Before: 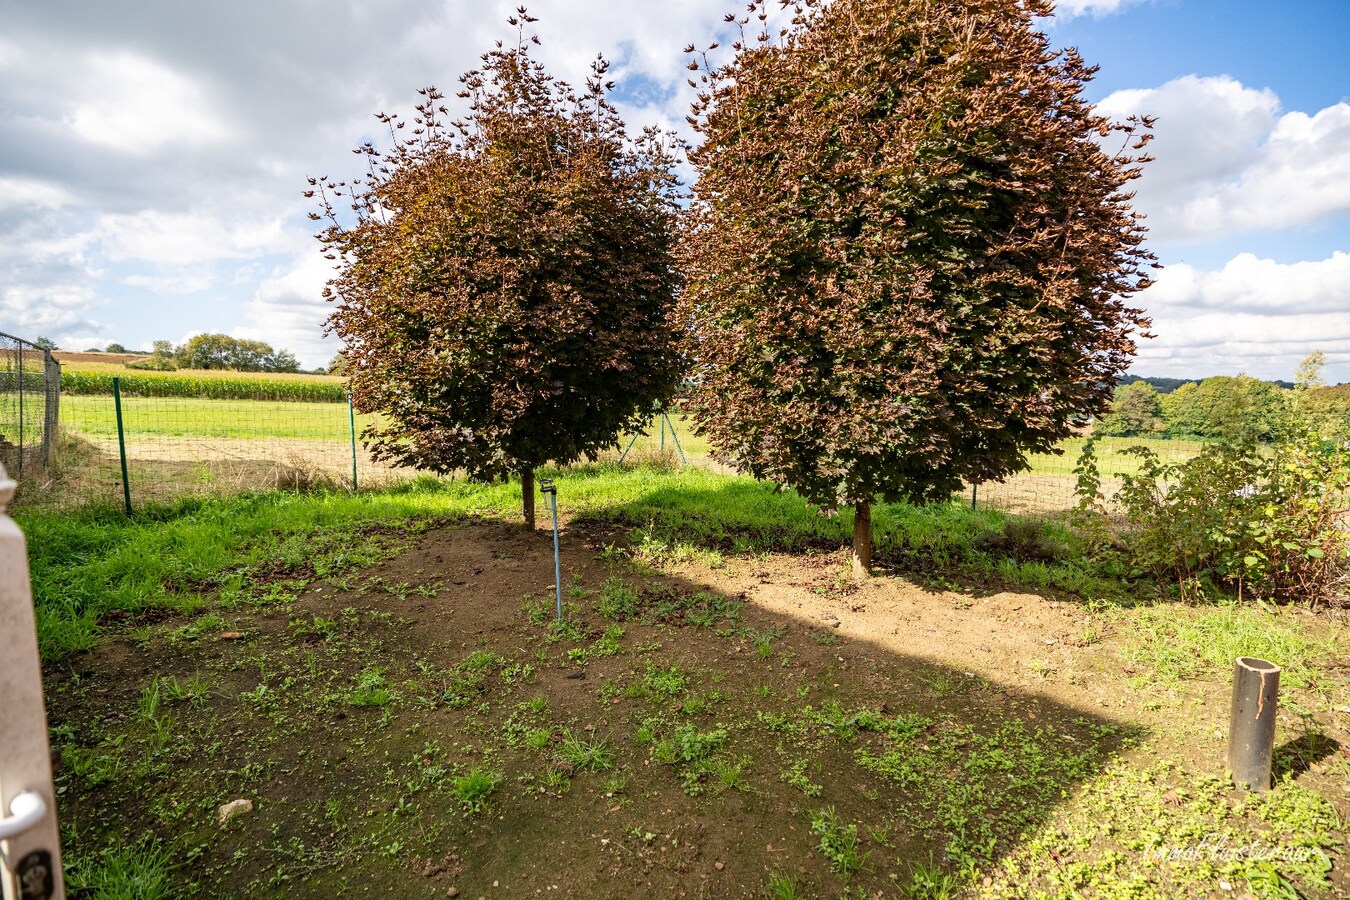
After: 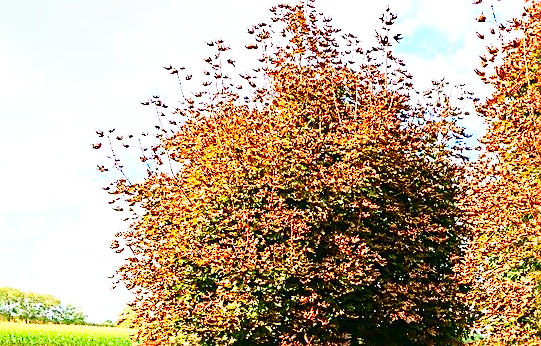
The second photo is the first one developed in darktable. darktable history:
crop: left 15.765%, top 5.432%, right 44.111%, bottom 56.085%
tone curve: curves: ch0 [(0, 0.003) (0.044, 0.032) (0.12, 0.089) (0.19, 0.175) (0.271, 0.294) (0.457, 0.546) (0.588, 0.71) (0.701, 0.815) (0.86, 0.922) (1, 0.982)]; ch1 [(0, 0) (0.247, 0.215) (0.433, 0.382) (0.466, 0.426) (0.493, 0.481) (0.501, 0.5) (0.517, 0.524) (0.557, 0.582) (0.598, 0.651) (0.671, 0.735) (0.796, 0.85) (1, 1)]; ch2 [(0, 0) (0.249, 0.216) (0.357, 0.317) (0.448, 0.432) (0.478, 0.492) (0.498, 0.499) (0.517, 0.53) (0.537, 0.57) (0.569, 0.623) (0.61, 0.663) (0.706, 0.75) (0.808, 0.809) (0.991, 0.968)], color space Lab, independent channels, preserve colors none
exposure: black level correction 0, exposure 0.95 EV, compensate exposure bias true, compensate highlight preservation false
sharpen: on, module defaults
base curve: curves: ch0 [(0, 0) (0.032, 0.025) (0.121, 0.166) (0.206, 0.329) (0.605, 0.79) (1, 1)], preserve colors none
contrast brightness saturation: saturation 0.126
tone equalizer: -7 EV 0.207 EV, -6 EV 0.117 EV, -5 EV 0.069 EV, -4 EV 0.075 EV, -2 EV -0.021 EV, -1 EV -0.044 EV, +0 EV -0.083 EV, edges refinement/feathering 500, mask exposure compensation -1.57 EV, preserve details no
contrast equalizer: octaves 7, y [[0.439, 0.44, 0.442, 0.457, 0.493, 0.498], [0.5 ×6], [0.5 ×6], [0 ×6], [0 ×6]]
